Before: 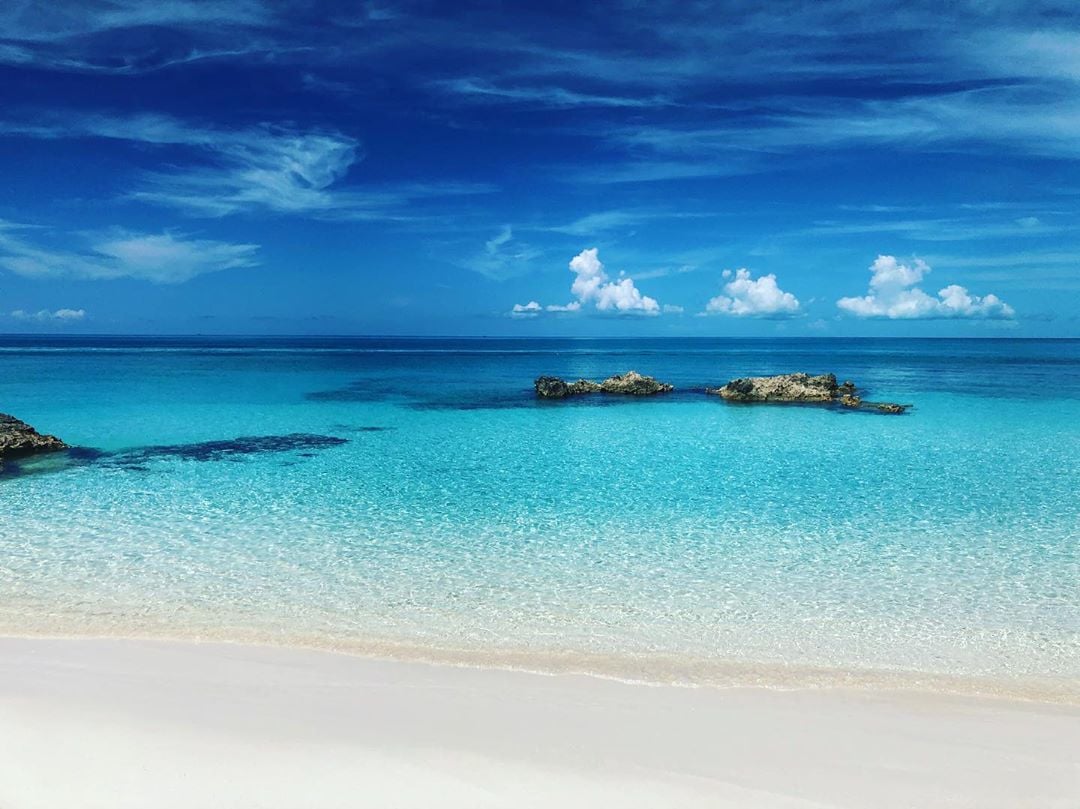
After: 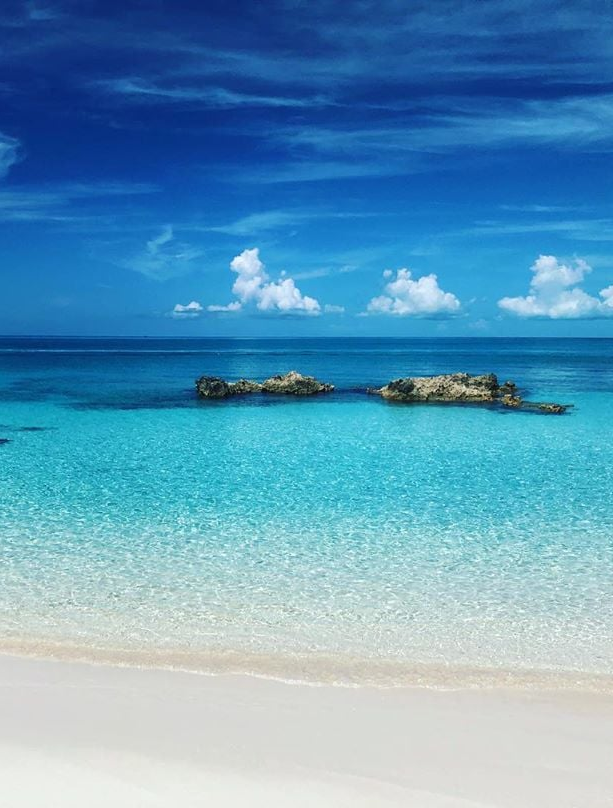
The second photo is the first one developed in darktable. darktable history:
crop: left 31.444%, top 0.012%, right 11.709%
